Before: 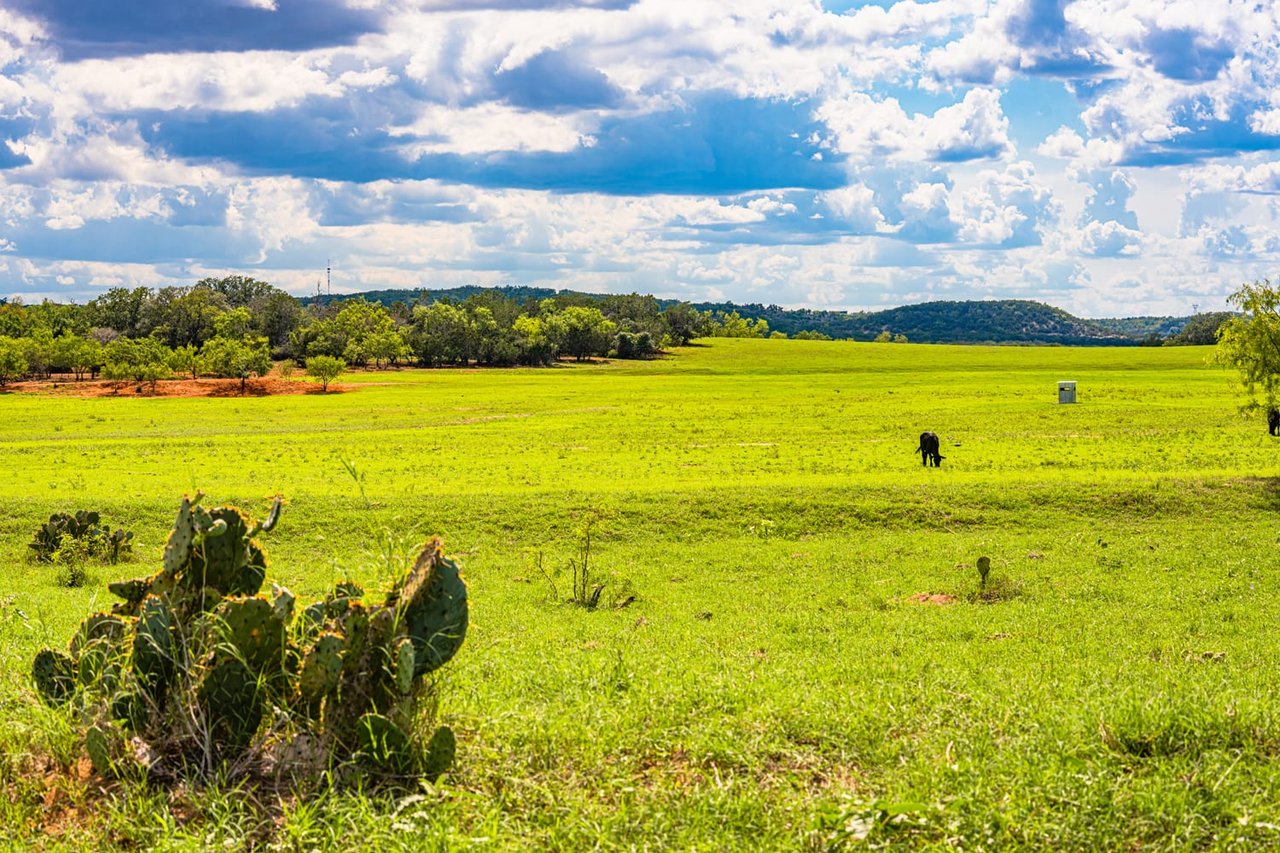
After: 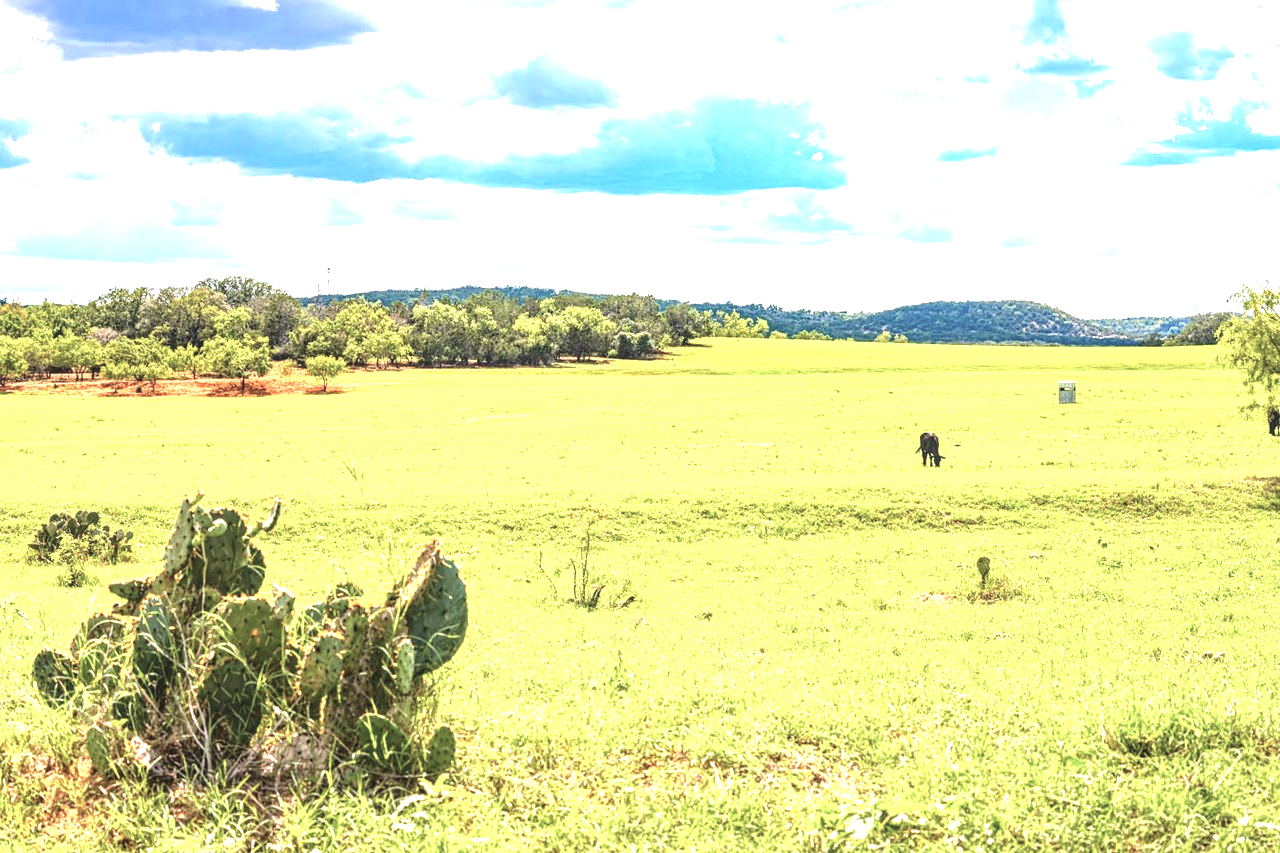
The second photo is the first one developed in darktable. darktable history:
local contrast: detail 110%
exposure: black level correction 0, exposure 1.55 EV, compensate exposure bias true, compensate highlight preservation false
color balance: input saturation 80.07%
